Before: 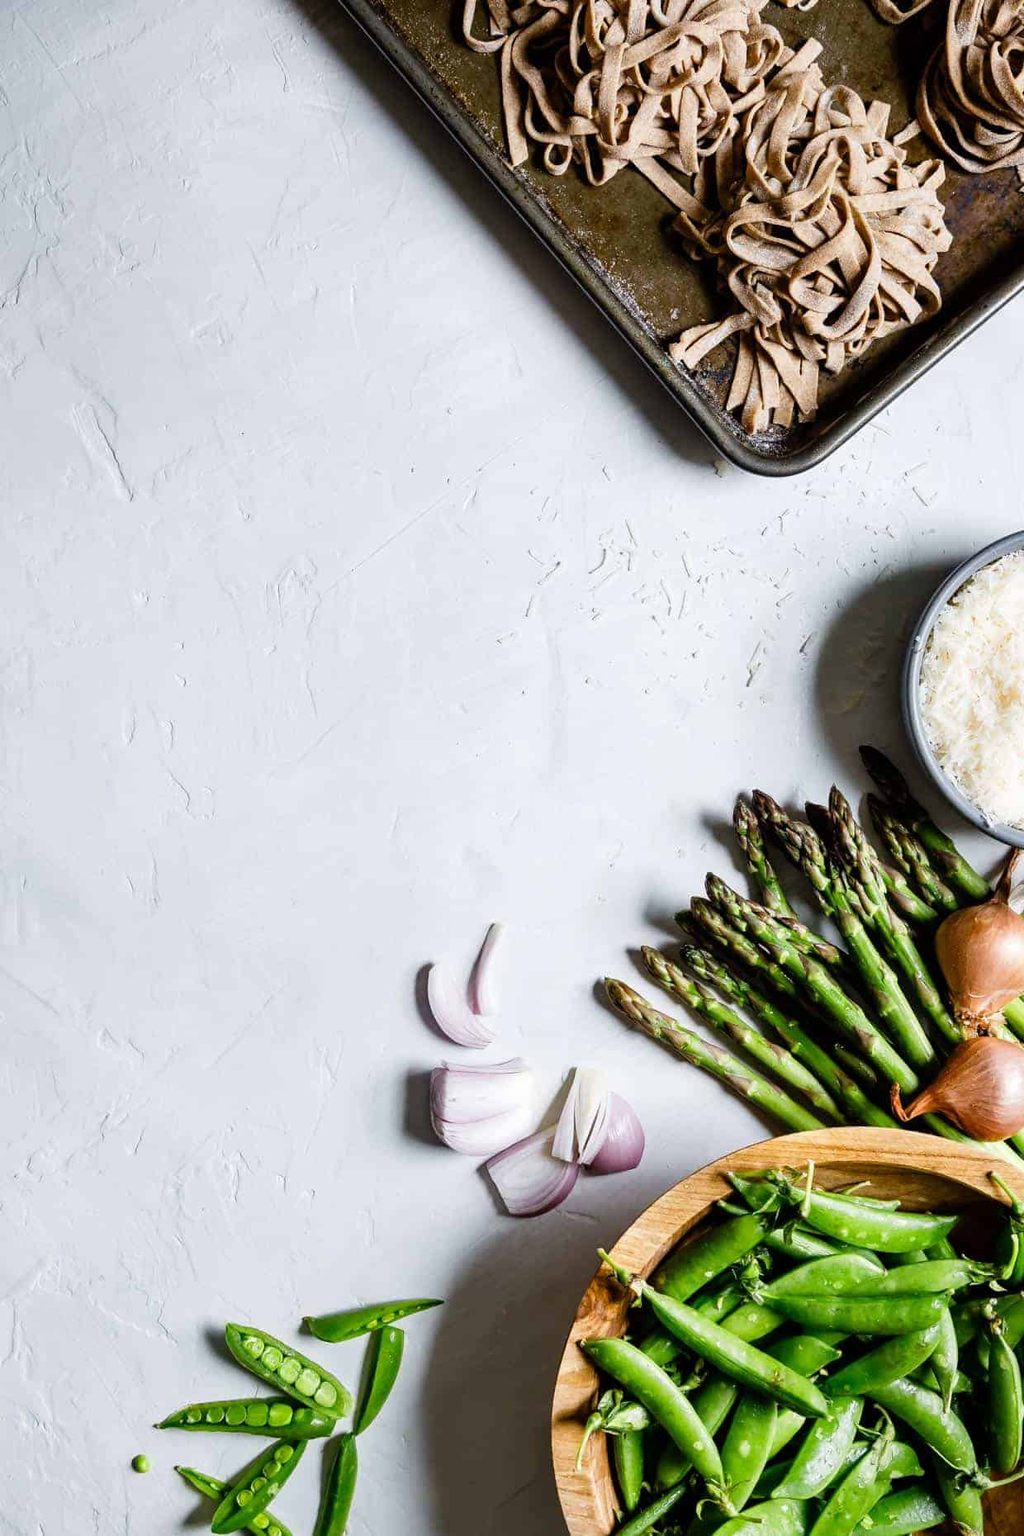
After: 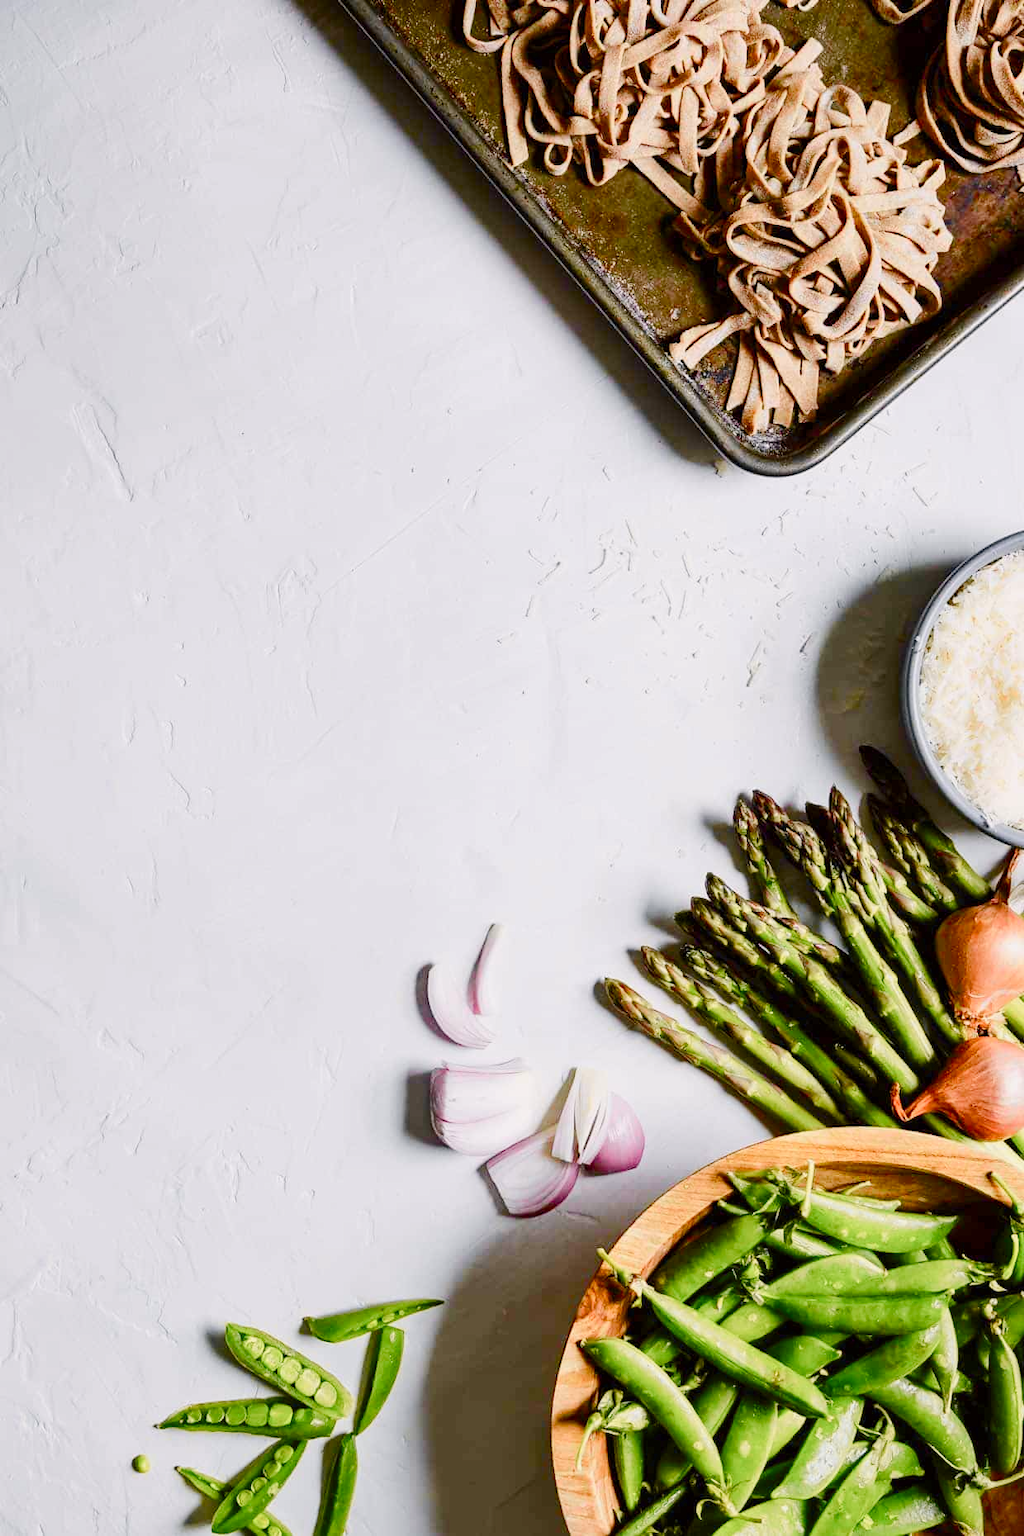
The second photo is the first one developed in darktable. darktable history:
exposure: compensate highlight preservation false
color balance rgb: shadows lift › chroma 1%, shadows lift › hue 113°, highlights gain › chroma 0.2%, highlights gain › hue 333°, perceptual saturation grading › global saturation 20%, perceptual saturation grading › highlights -50%, perceptual saturation grading › shadows 25%, contrast -10%
tone curve: curves: ch0 [(0, 0) (0.239, 0.248) (0.508, 0.606) (0.828, 0.878) (1, 1)]; ch1 [(0, 0) (0.401, 0.42) (0.442, 0.47) (0.492, 0.498) (0.511, 0.516) (0.555, 0.586) (0.681, 0.739) (1, 1)]; ch2 [(0, 0) (0.411, 0.433) (0.5, 0.504) (0.545, 0.574) (1, 1)], color space Lab, independent channels, preserve colors none
